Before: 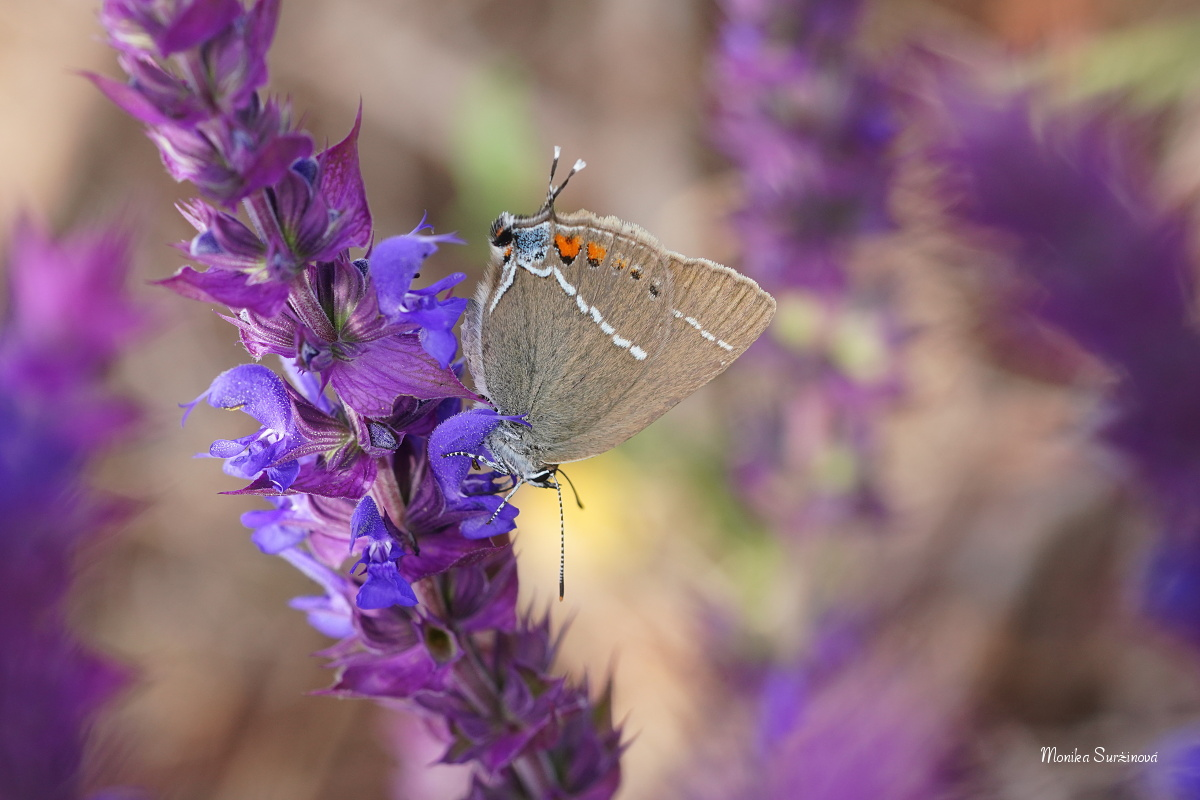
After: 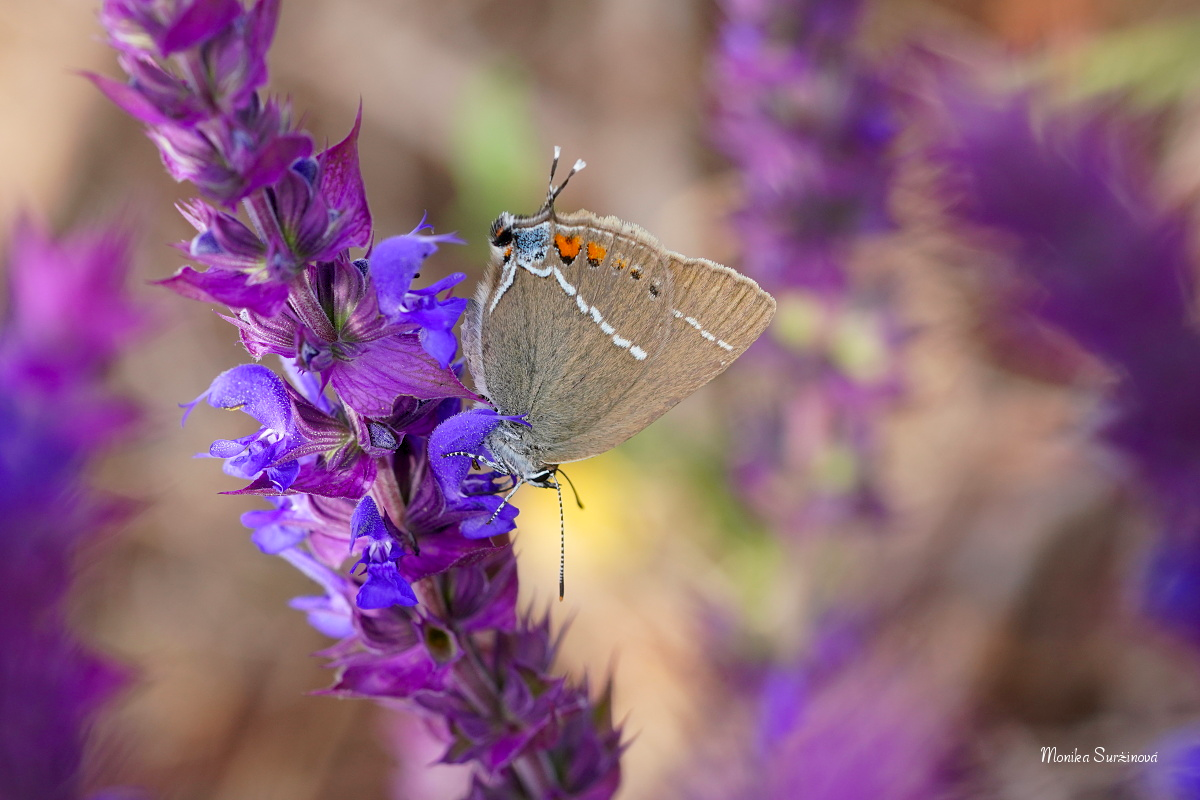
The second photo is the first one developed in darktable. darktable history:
levels: mode automatic, levels [0.012, 0.367, 0.697]
color balance rgb: global offset › luminance -0.512%, linear chroma grading › global chroma 15.227%, perceptual saturation grading › global saturation -0.408%
